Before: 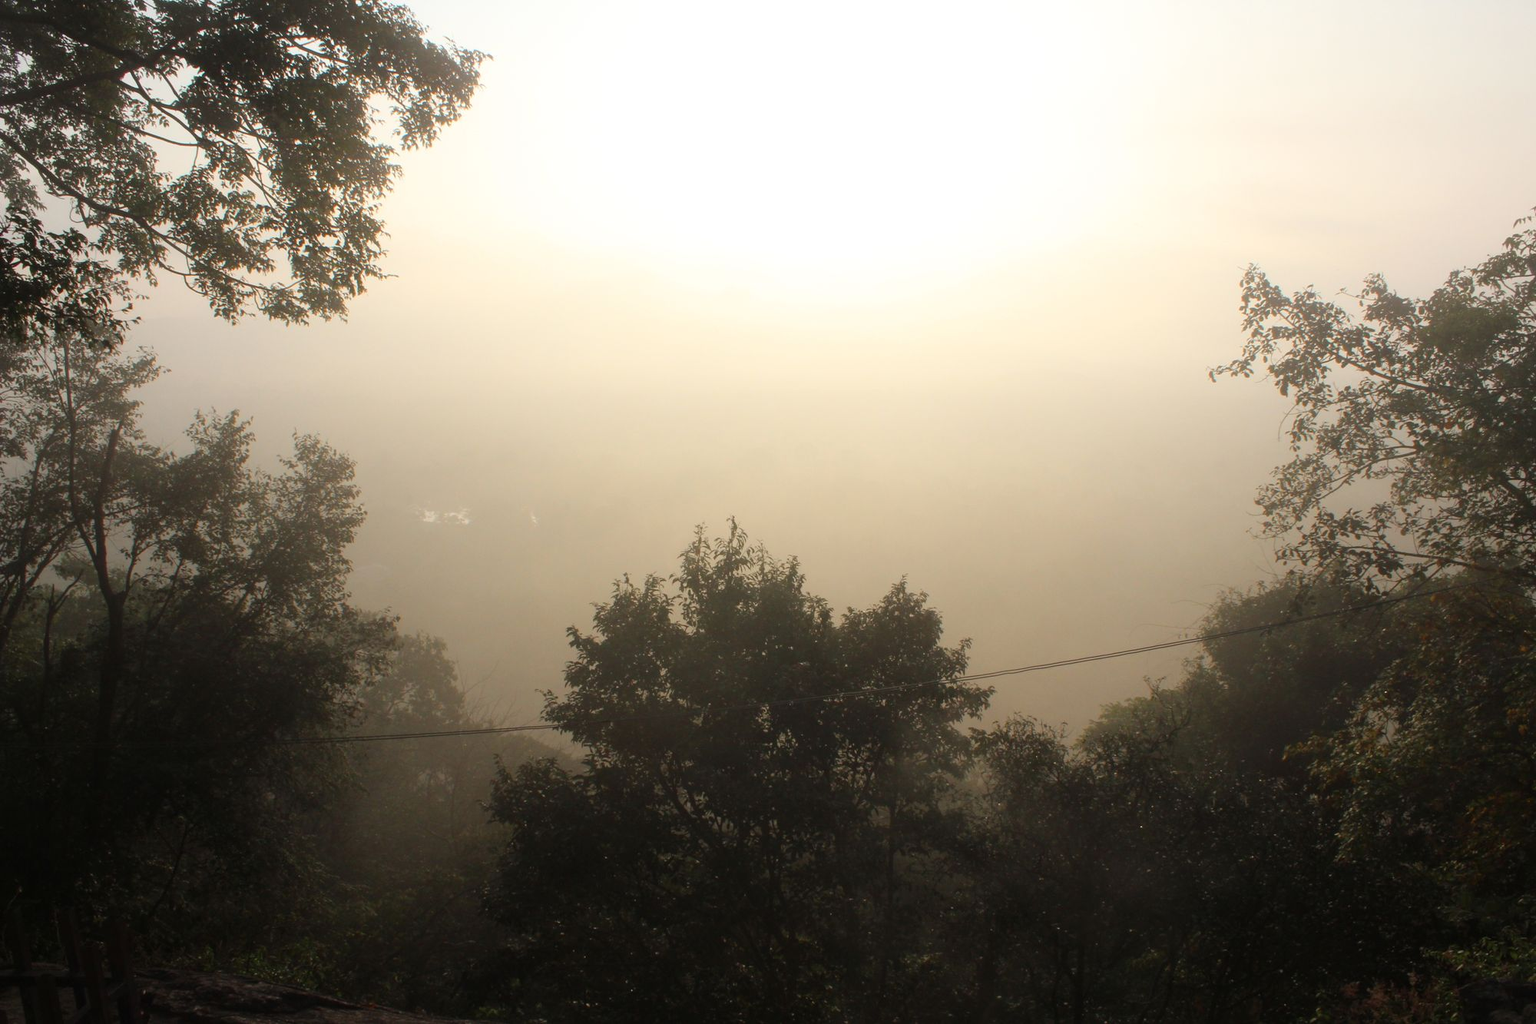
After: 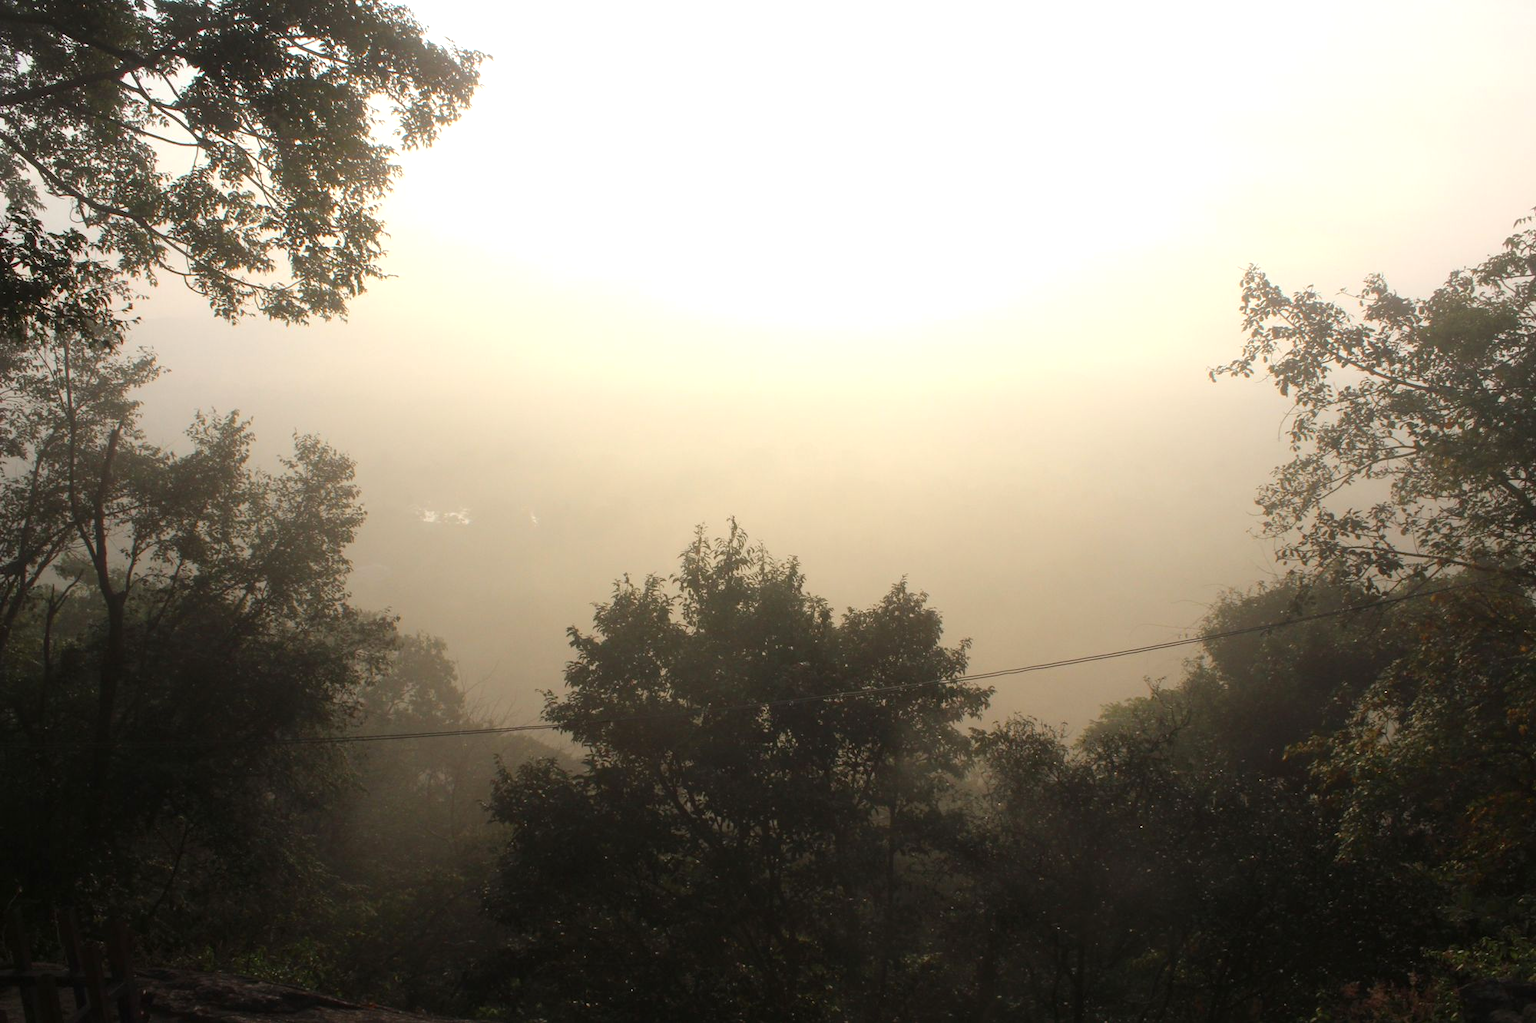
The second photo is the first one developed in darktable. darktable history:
exposure: exposure 0.295 EV, compensate highlight preservation false
tone equalizer: -8 EV 0.085 EV, edges refinement/feathering 500, mask exposure compensation -1.57 EV, preserve details no
